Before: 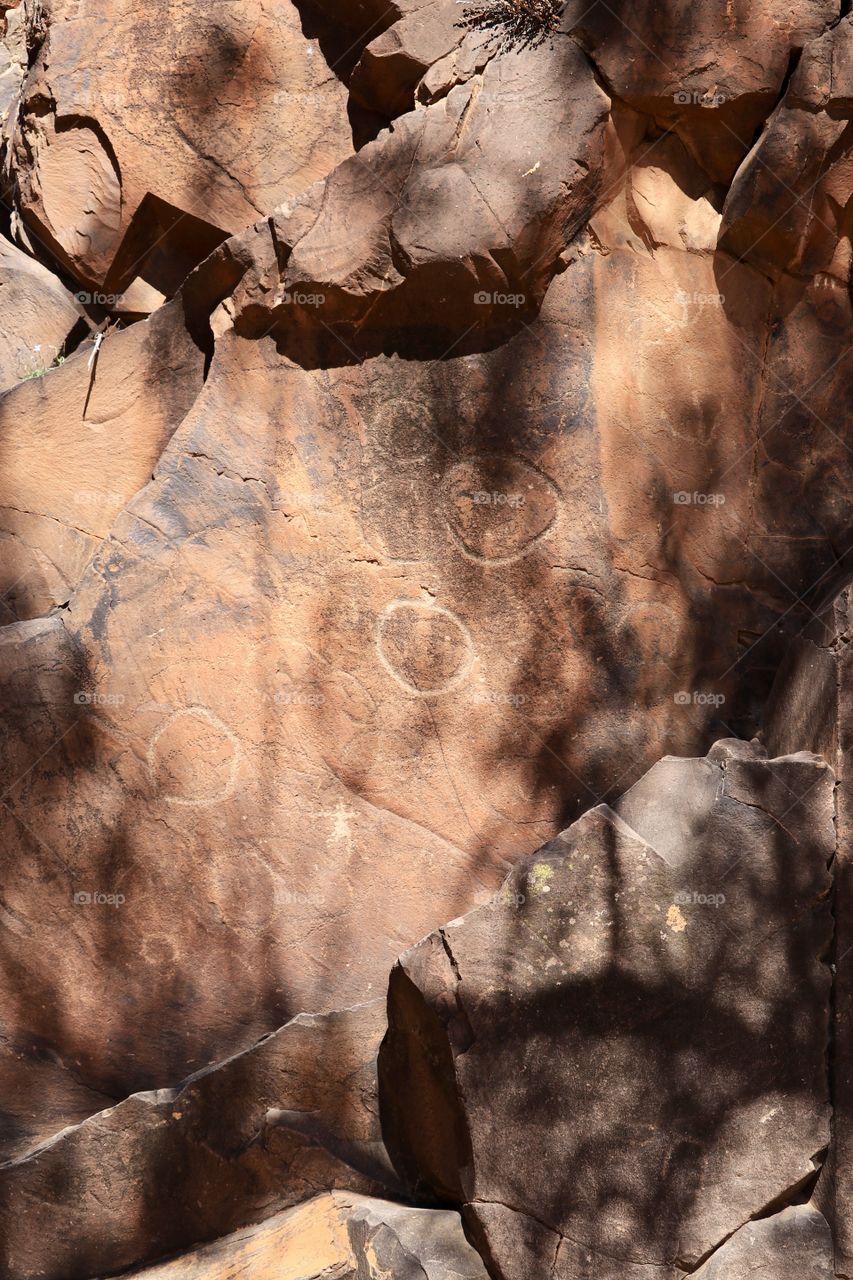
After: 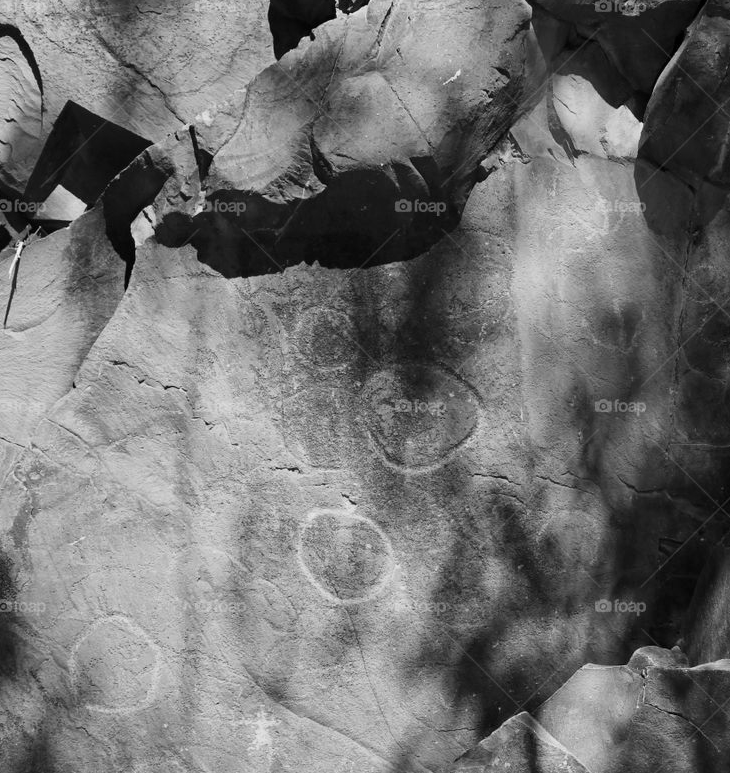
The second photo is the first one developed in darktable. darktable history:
monochrome: size 1
color calibration: output gray [0.22, 0.42, 0.37, 0], gray › normalize channels true, illuminant same as pipeline (D50), adaptation XYZ, x 0.346, y 0.359, gamut compression 0
crop and rotate: left 9.345%, top 7.22%, right 4.982%, bottom 32.331%
color balance rgb: perceptual saturation grading › global saturation 20%, global vibrance 20%
